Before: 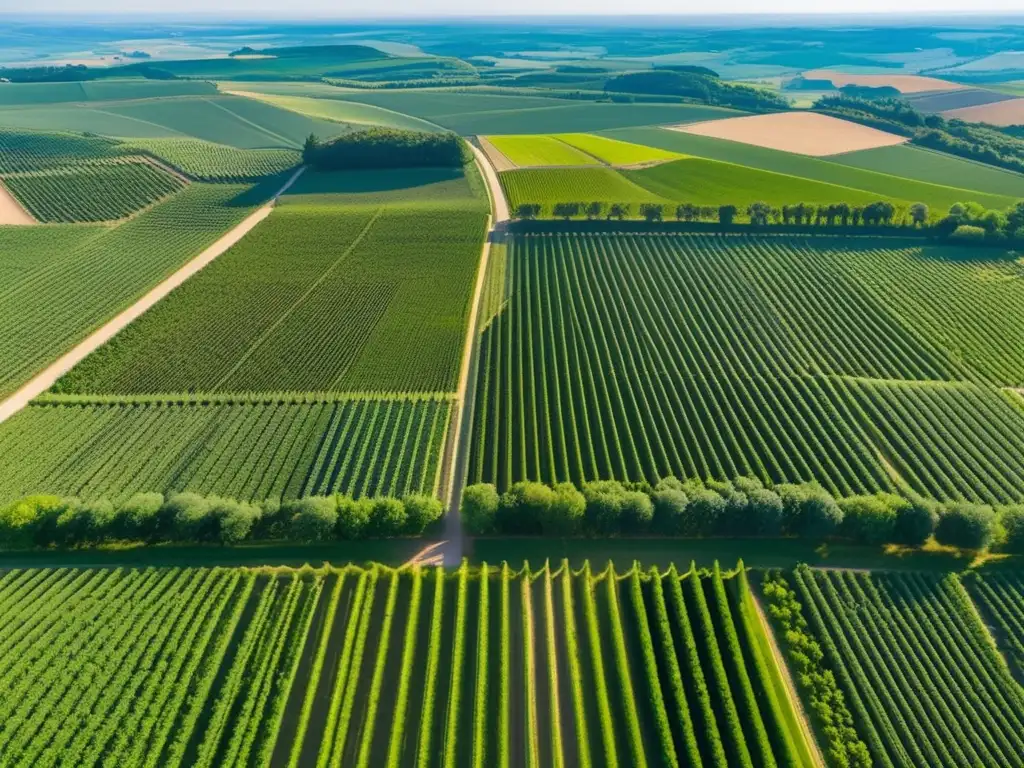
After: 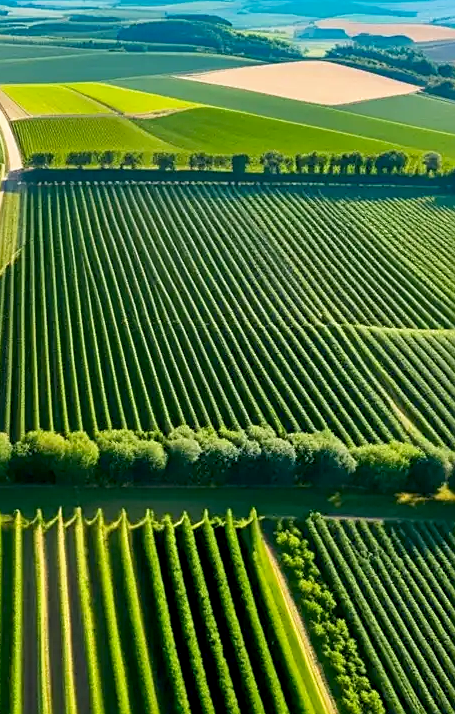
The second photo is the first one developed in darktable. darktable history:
exposure: black level correction 0.009, compensate highlight preservation false
sharpen: on, module defaults
crop: left 47.628%, top 6.643%, right 7.874%
base curve: curves: ch0 [(0, 0) (0.688, 0.865) (1, 1)], preserve colors none
color calibration: illuminant same as pipeline (D50), x 0.346, y 0.359, temperature 5002.42 K
